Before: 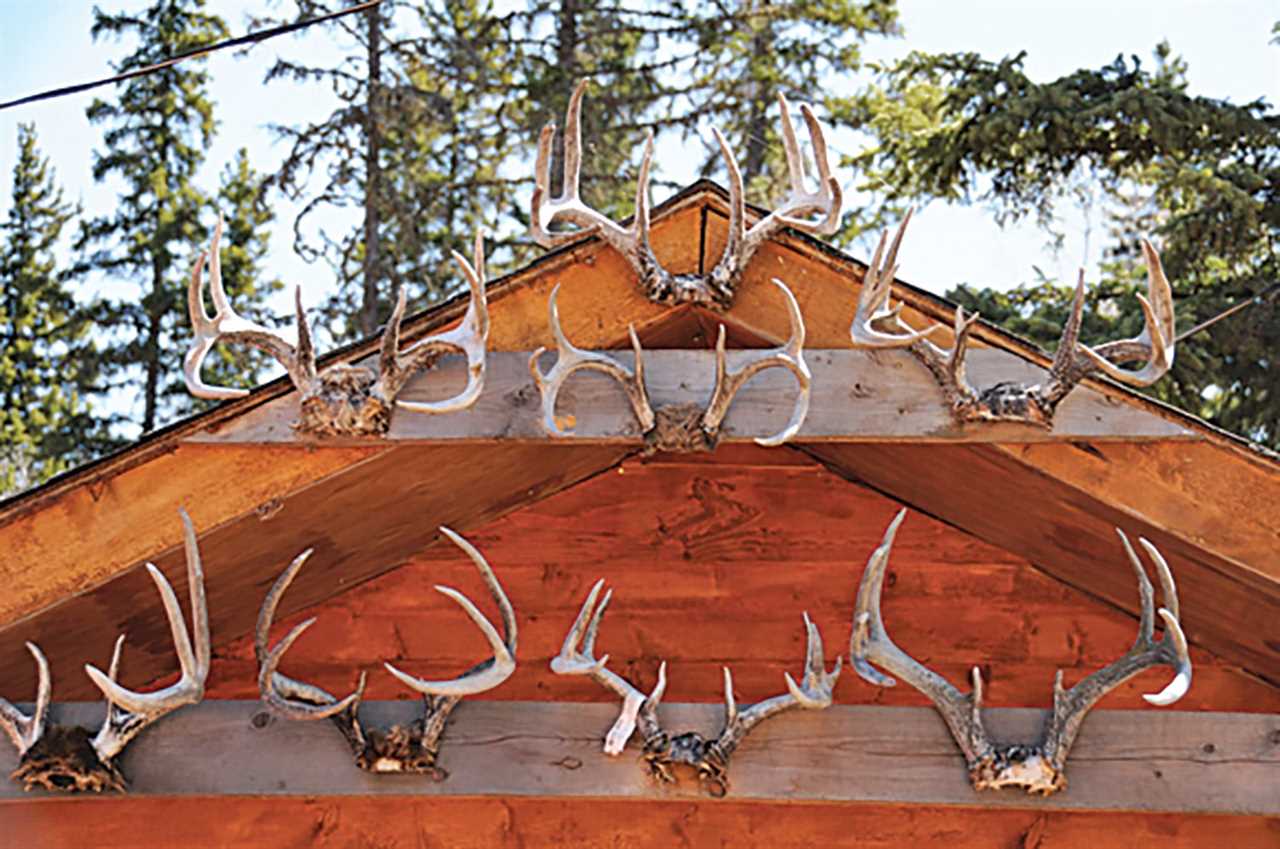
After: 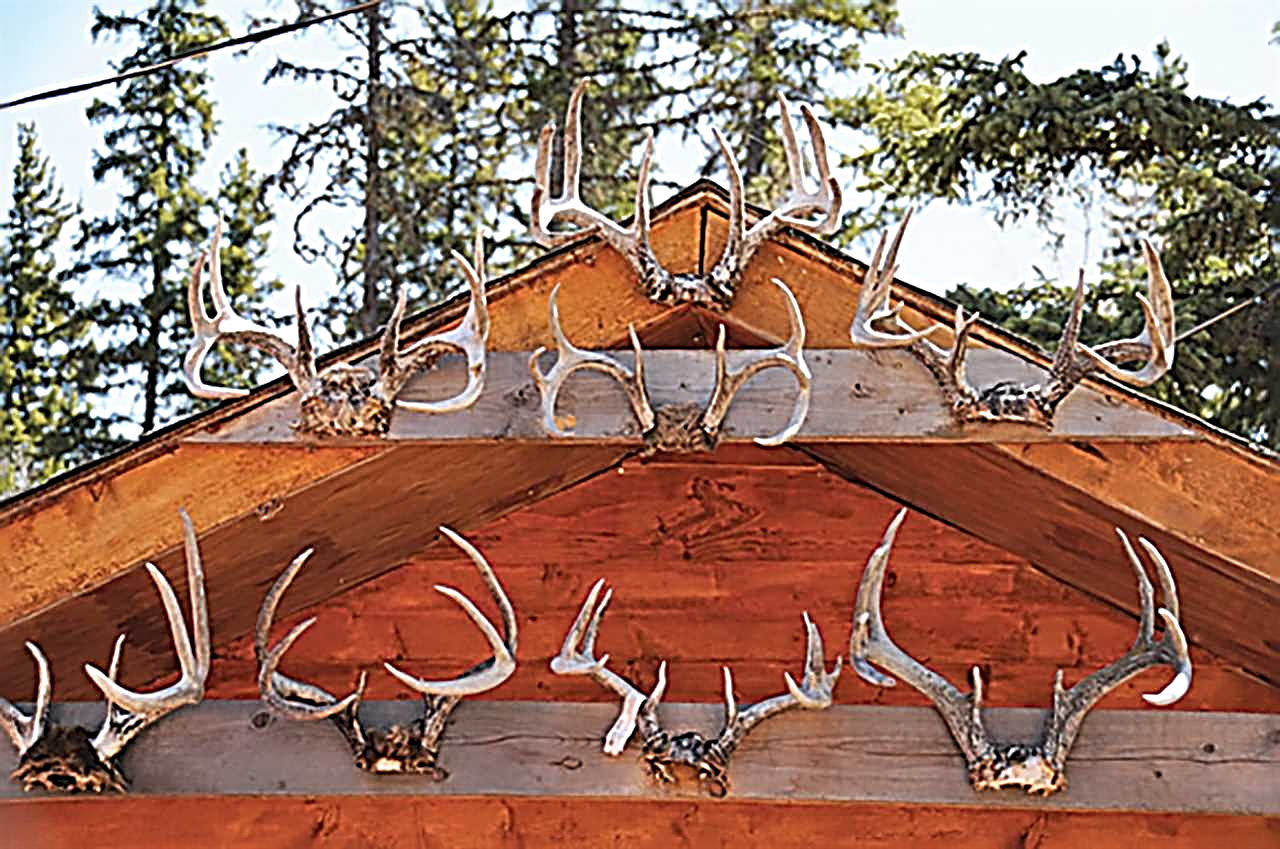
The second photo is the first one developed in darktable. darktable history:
sharpen: radius 3.73, amount 0.944
